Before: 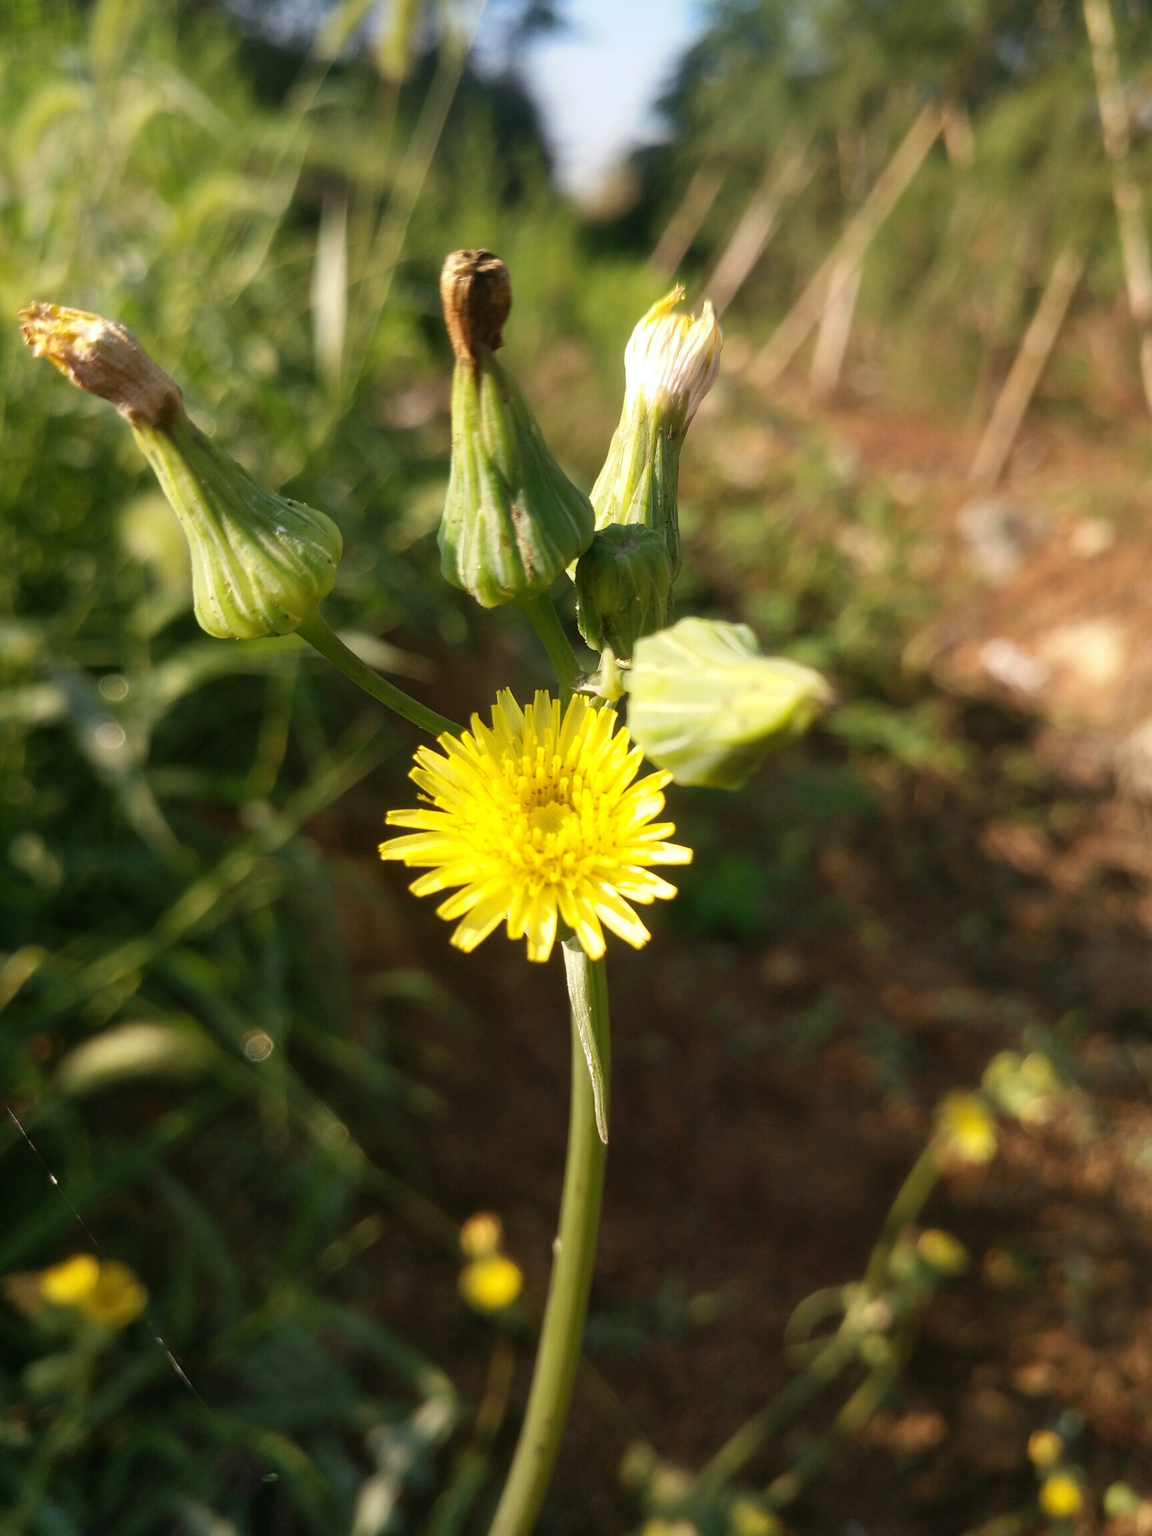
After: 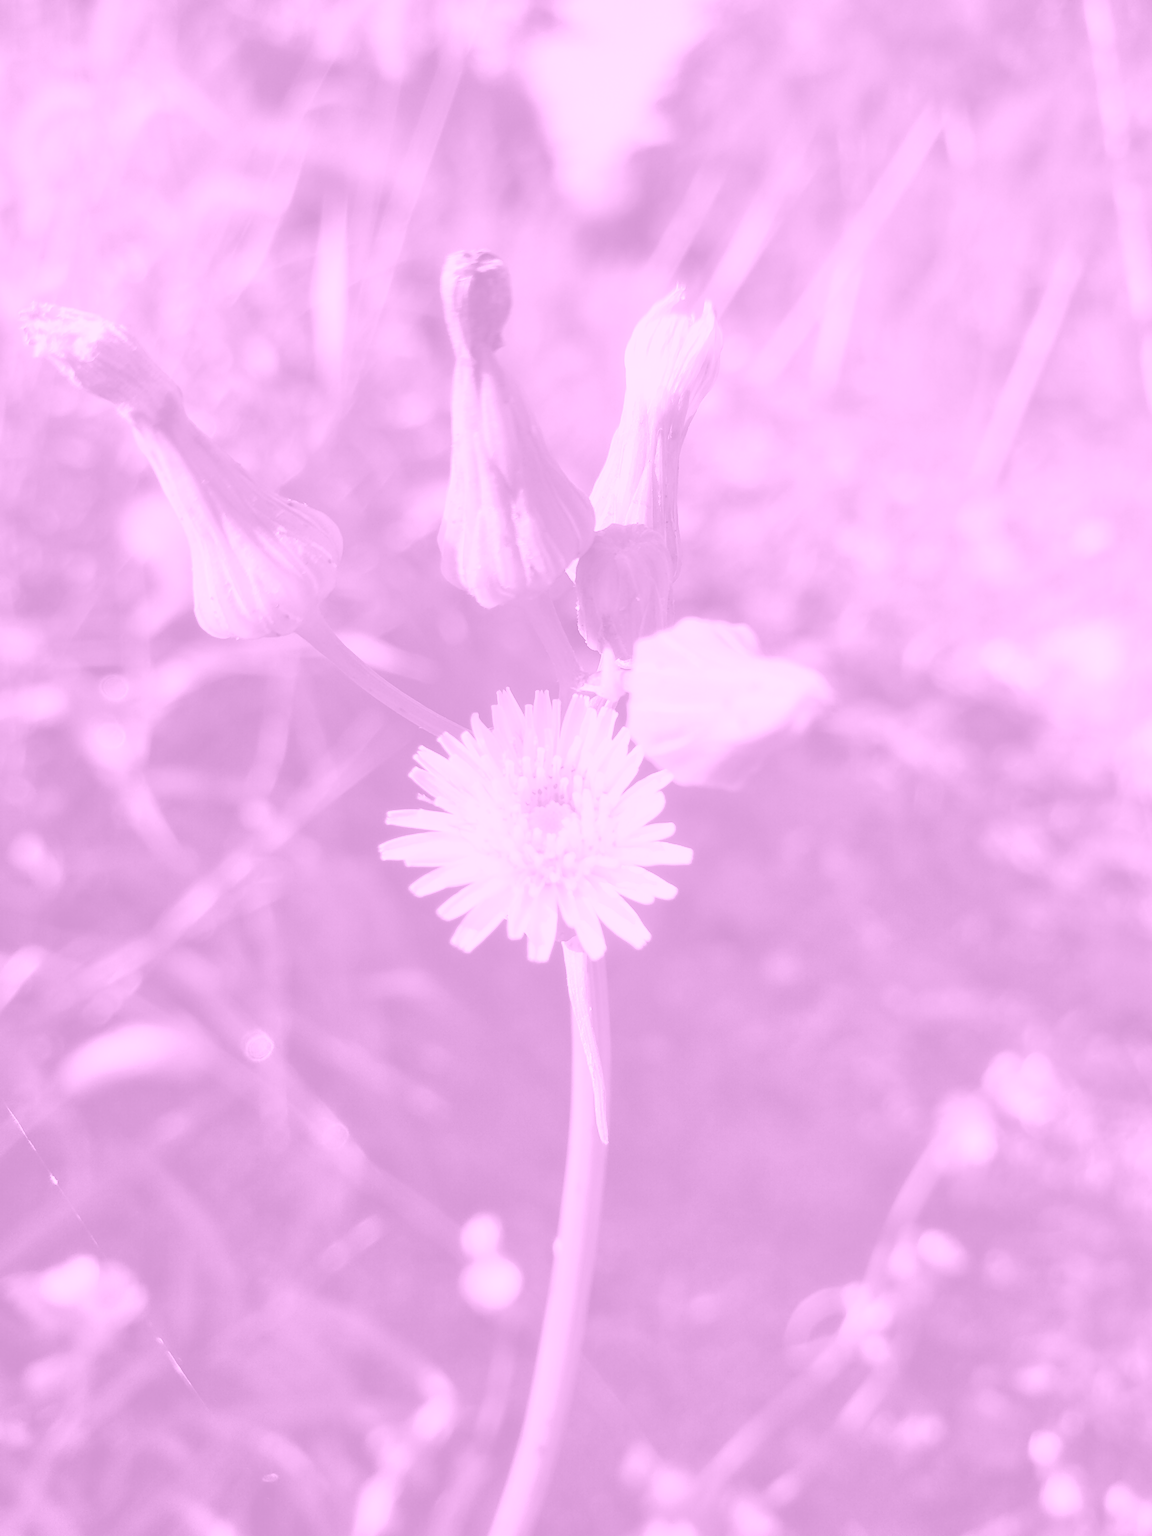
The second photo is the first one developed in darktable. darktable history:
colorize: hue 331.2°, saturation 75%, source mix 30.28%, lightness 70.52%, version 1
shadows and highlights: soften with gaussian
